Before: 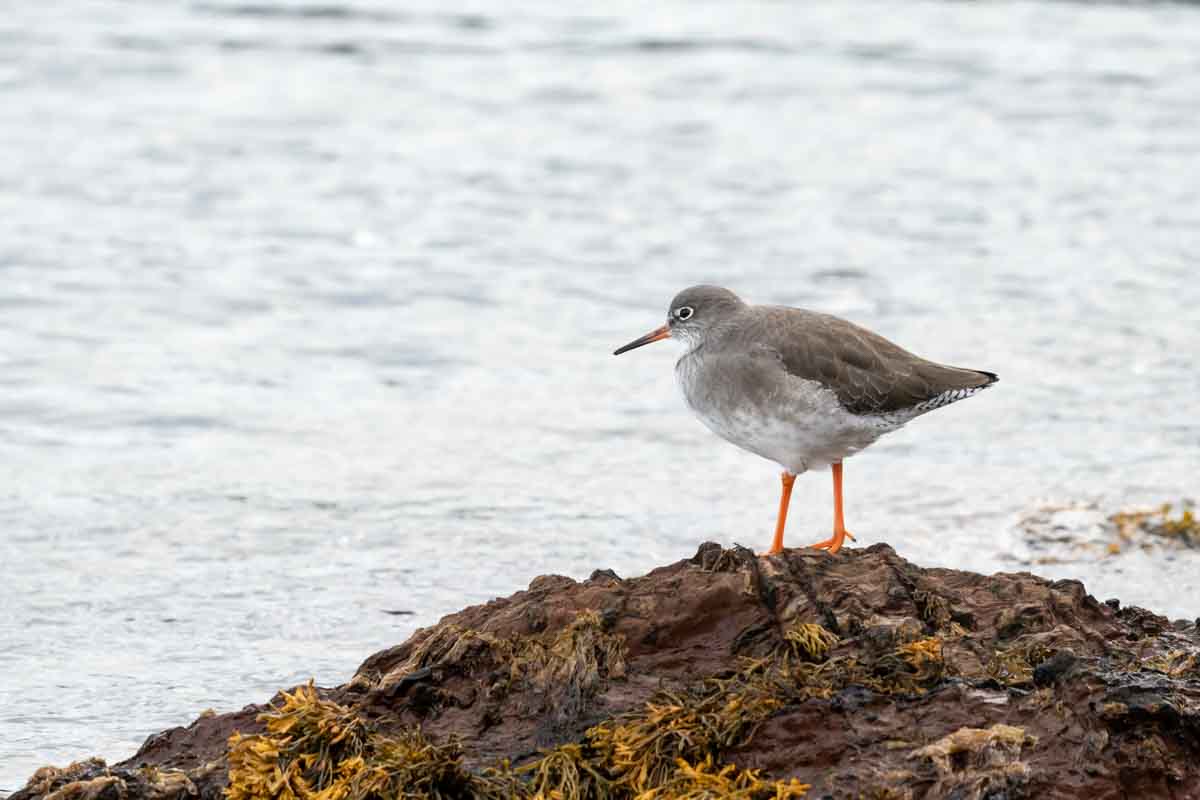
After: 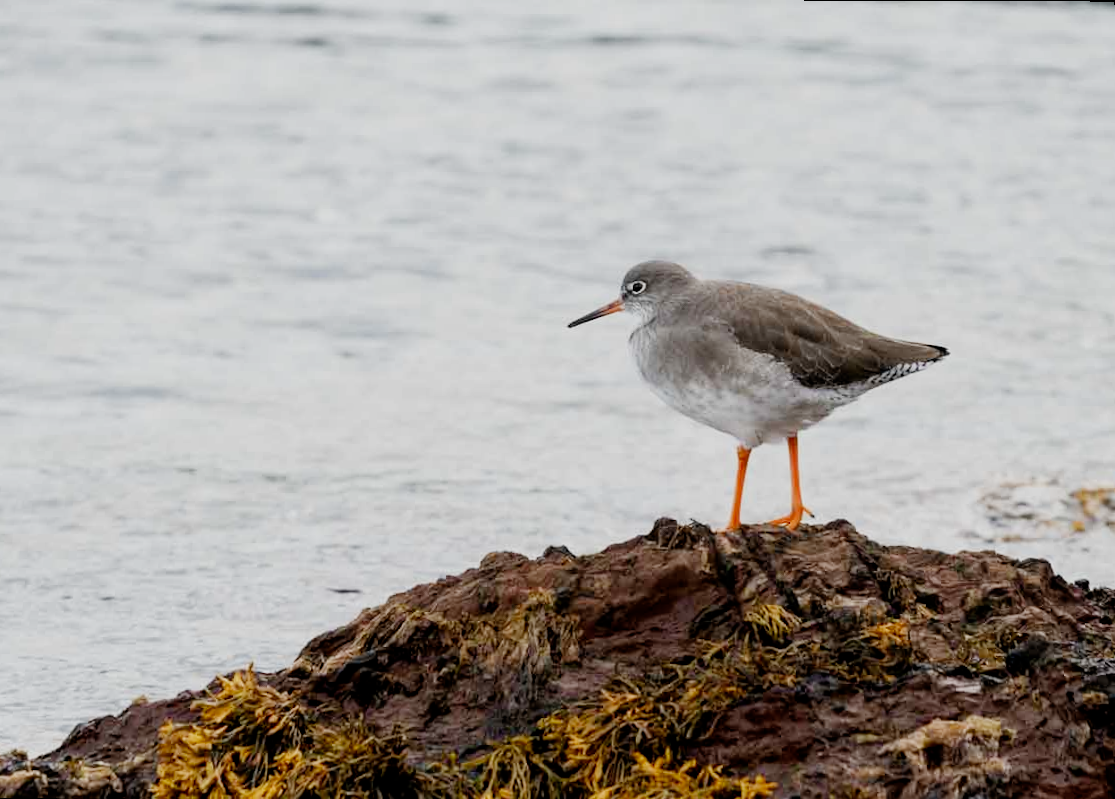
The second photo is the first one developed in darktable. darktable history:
rotate and perspective: rotation 0.215°, lens shift (vertical) -0.139, crop left 0.069, crop right 0.939, crop top 0.002, crop bottom 0.996
filmic rgb: middle gray luminance 29%, black relative exposure -10.3 EV, white relative exposure 5.5 EV, threshold 6 EV, target black luminance 0%, hardness 3.95, latitude 2.04%, contrast 1.132, highlights saturation mix 5%, shadows ↔ highlights balance 15.11%, add noise in highlights 0, preserve chrominance no, color science v3 (2019), use custom middle-gray values true, iterations of high-quality reconstruction 0, contrast in highlights soft, enable highlight reconstruction true
exposure: black level correction 0, exposure 0.5 EV, compensate highlight preservation false
